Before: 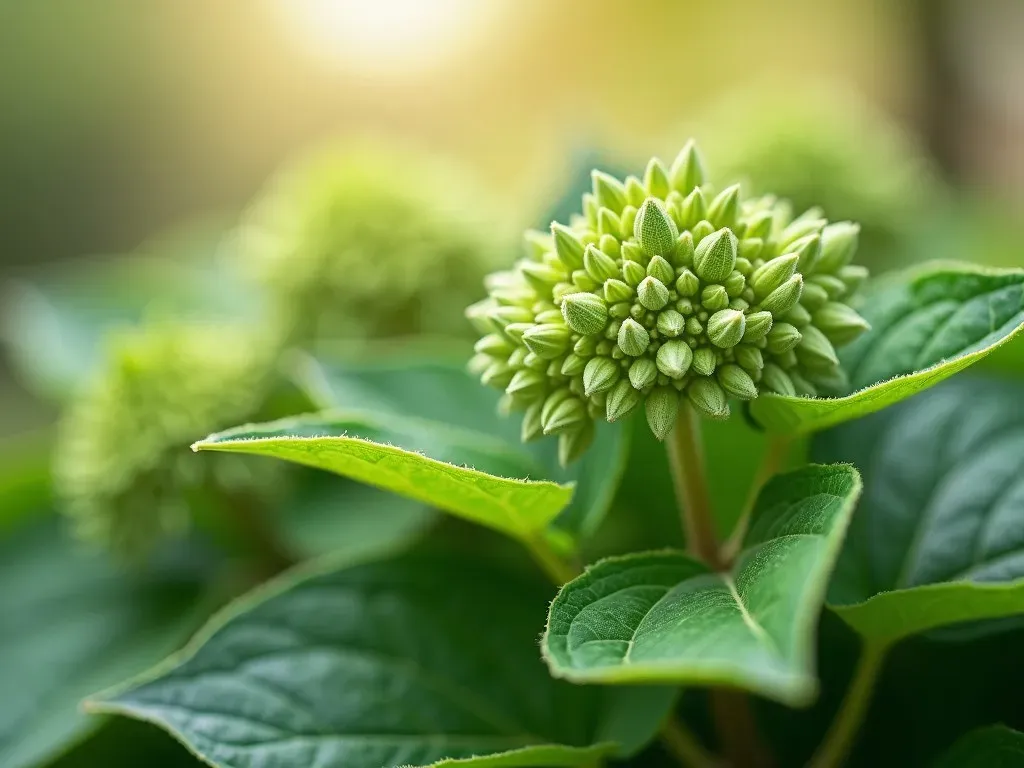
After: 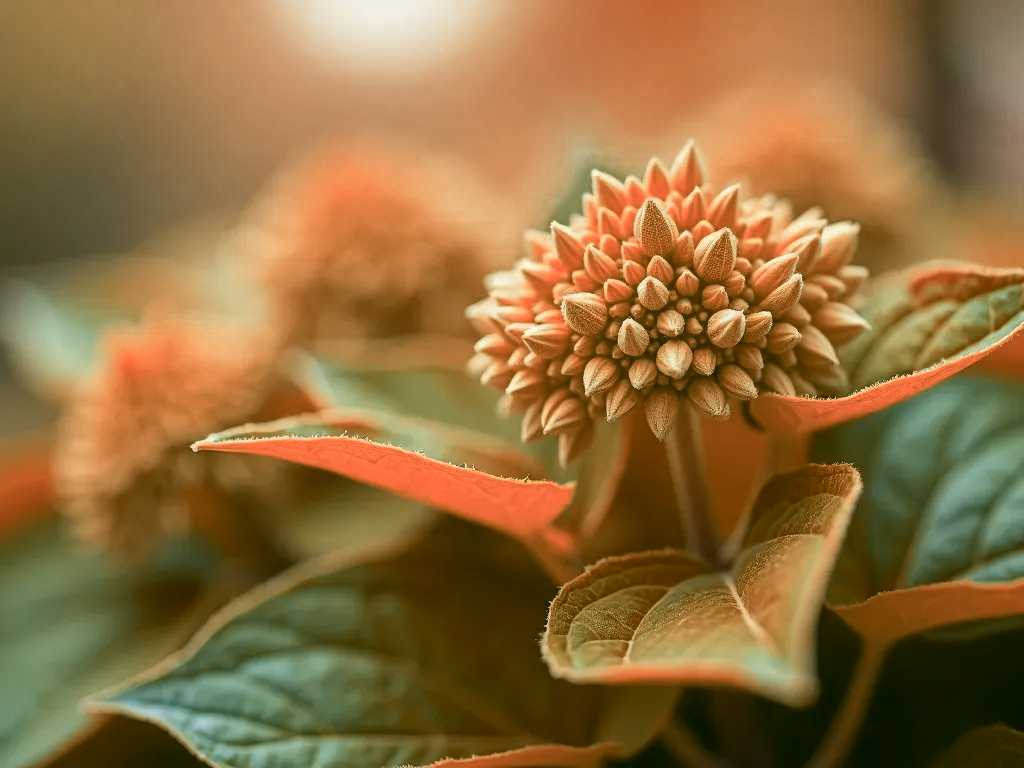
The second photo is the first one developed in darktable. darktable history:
white balance: emerald 1
color zones: curves: ch0 [(0.006, 0.385) (0.143, 0.563) (0.243, 0.321) (0.352, 0.464) (0.516, 0.456) (0.625, 0.5) (0.75, 0.5) (0.875, 0.5)]; ch1 [(0, 0.5) (0.134, 0.504) (0.246, 0.463) (0.421, 0.515) (0.5, 0.56) (0.625, 0.5) (0.75, 0.5) (0.875, 0.5)]; ch2 [(0, 0.5) (0.131, 0.426) (0.307, 0.289) (0.38, 0.188) (0.513, 0.216) (0.625, 0.548) (0.75, 0.468) (0.838, 0.396) (0.971, 0.311)]
local contrast: mode bilateral grid, contrast 20, coarseness 50, detail 120%, midtone range 0.2
